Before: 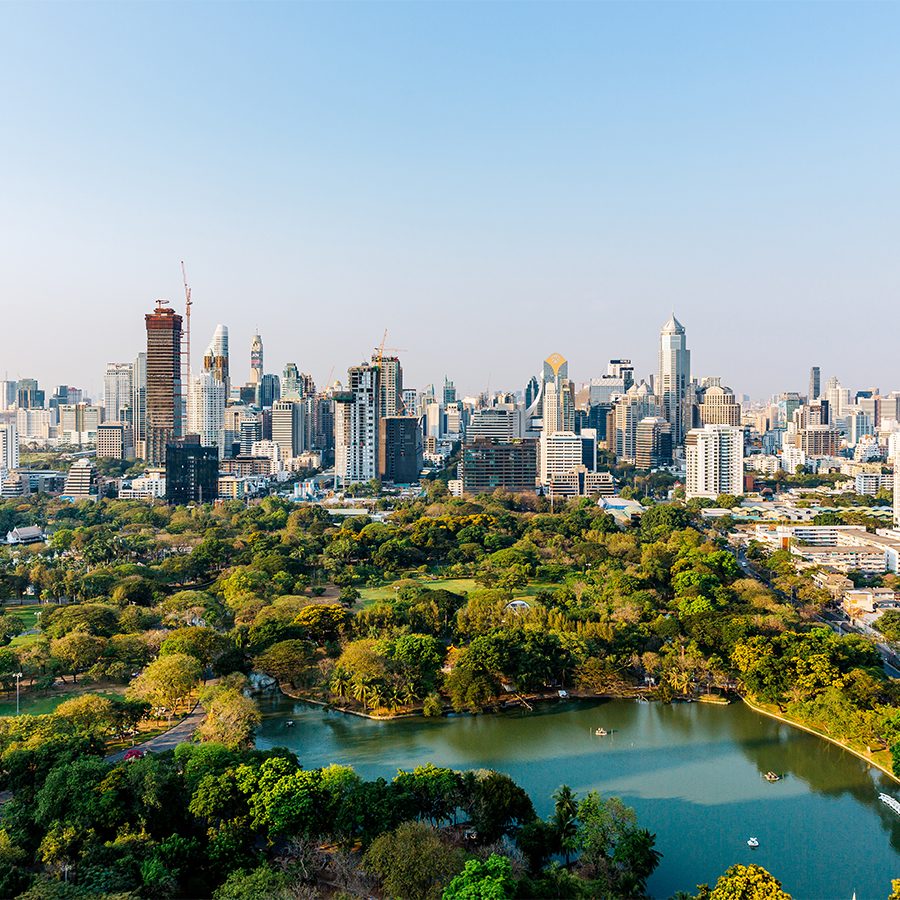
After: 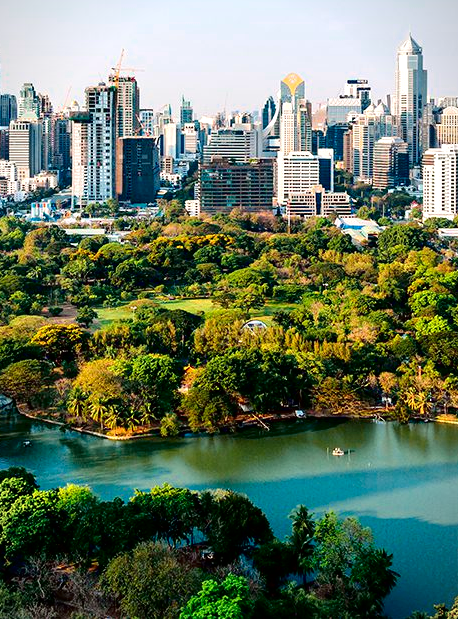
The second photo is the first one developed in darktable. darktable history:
exposure: black level correction 0, exposure 0.5 EV, compensate highlight preservation false
tone curve: curves: ch0 [(0, 0) (0.068, 0.012) (0.183, 0.089) (0.341, 0.283) (0.547, 0.532) (0.828, 0.815) (1, 0.983)]; ch1 [(0, 0) (0.23, 0.166) (0.34, 0.308) (0.371, 0.337) (0.429, 0.411) (0.477, 0.462) (0.499, 0.5) (0.529, 0.537) (0.559, 0.582) (0.743, 0.798) (1, 1)]; ch2 [(0, 0) (0.431, 0.414) (0.498, 0.503) (0.524, 0.528) (0.568, 0.546) (0.6, 0.597) (0.634, 0.645) (0.728, 0.742) (1, 1)], color space Lab, independent channels, preserve colors none
vignetting: fall-off start 100%, fall-off radius 64.94%, automatic ratio true, unbound false
crop and rotate: left 29.237%, top 31.152%, right 19.807%
color zones: curves: ch0 [(0, 0.5) (0.143, 0.5) (0.286, 0.5) (0.429, 0.495) (0.571, 0.437) (0.714, 0.44) (0.857, 0.496) (1, 0.5)]
